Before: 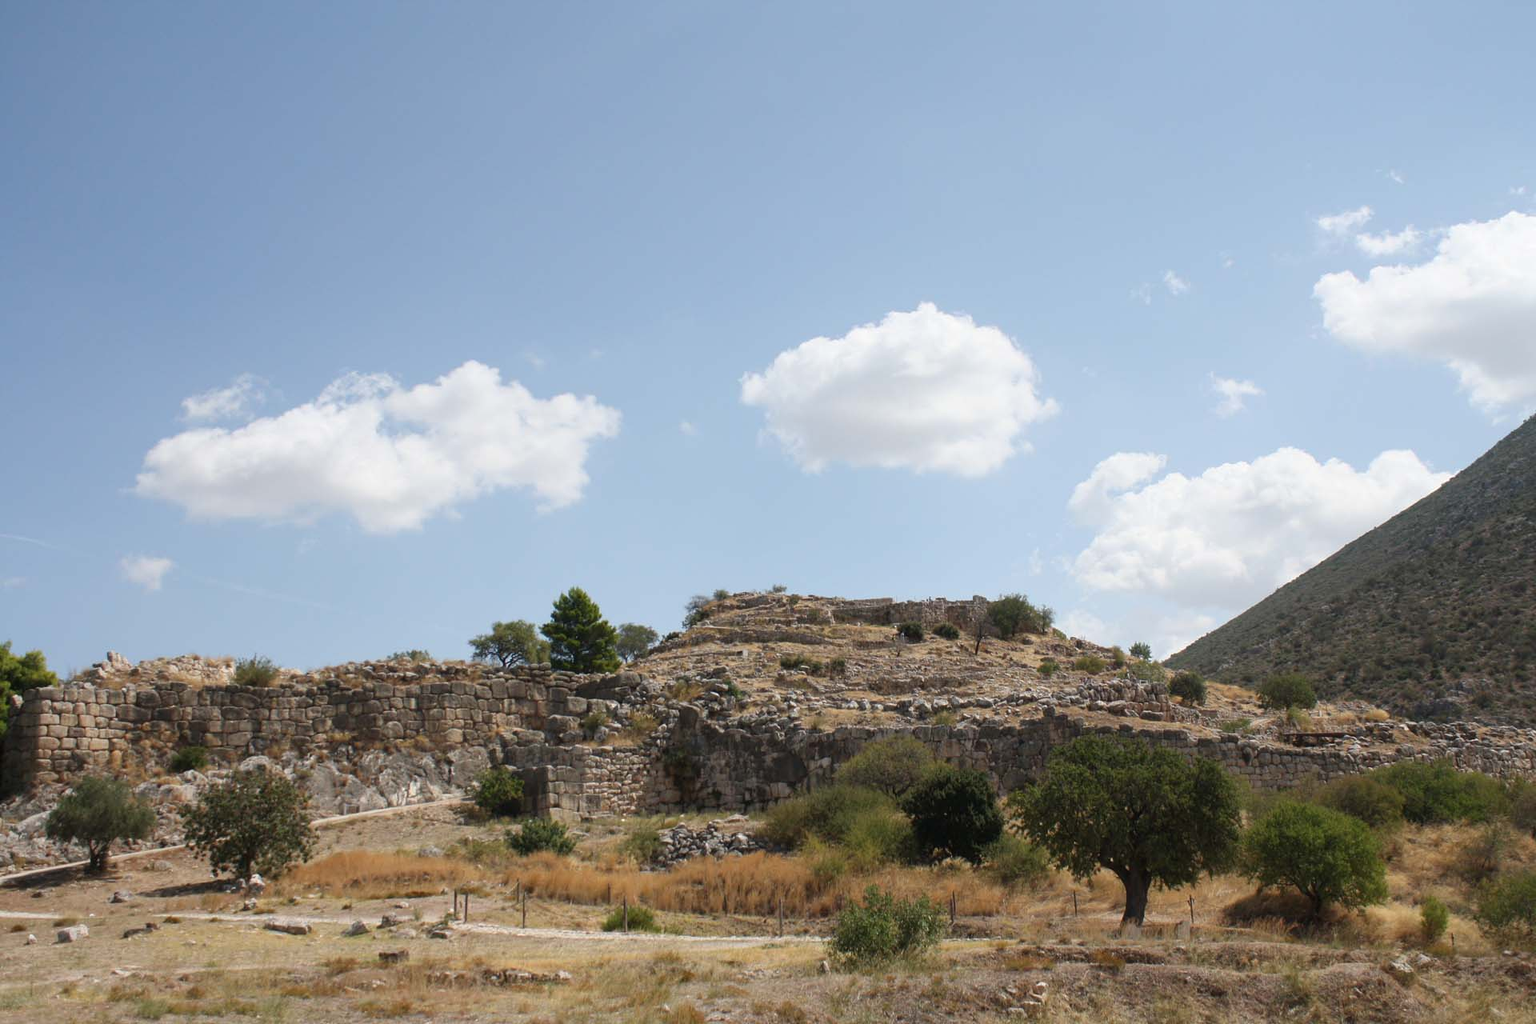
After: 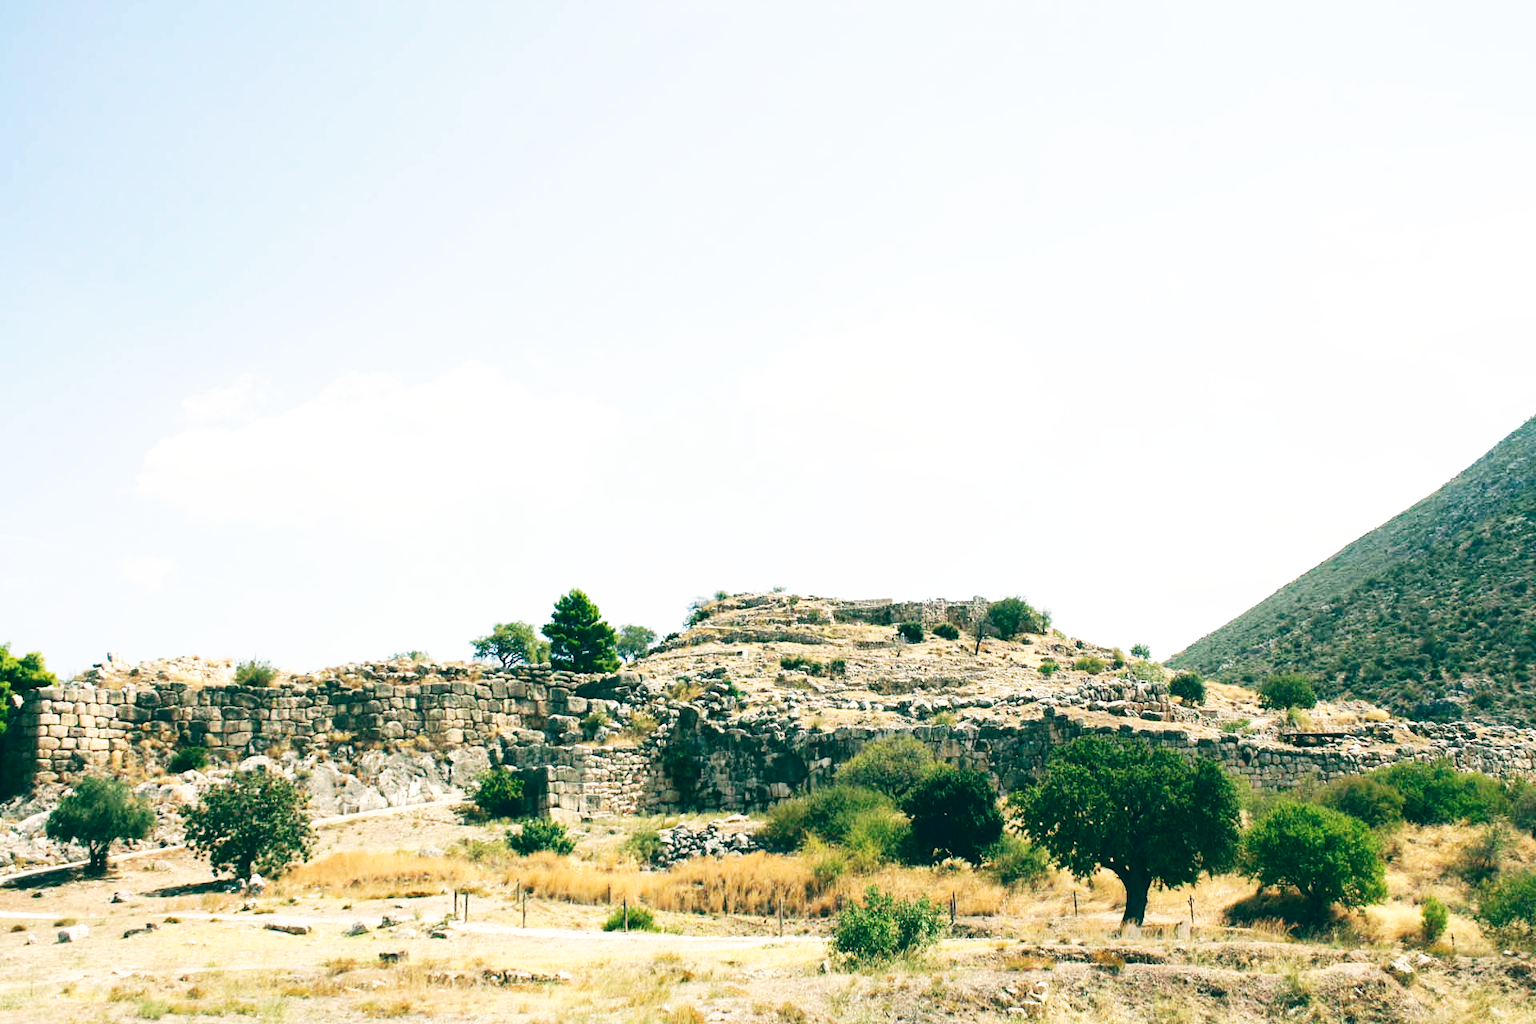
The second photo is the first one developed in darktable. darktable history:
tone curve: curves: ch0 [(0, 0.032) (0.181, 0.156) (0.751, 0.762) (1, 1)], color space Lab, linked channels, preserve colors none
base curve: curves: ch0 [(0, 0) (0.007, 0.004) (0.027, 0.03) (0.046, 0.07) (0.207, 0.54) (0.442, 0.872) (0.673, 0.972) (1, 1)], preserve colors none
exposure: black level correction 0.001, exposure 0.5 EV, compensate exposure bias true, compensate highlight preservation false
color balance: lift [1.005, 0.99, 1.007, 1.01], gamma [1, 0.979, 1.011, 1.021], gain [0.923, 1.098, 1.025, 0.902], input saturation 90.45%, contrast 7.73%, output saturation 105.91%
